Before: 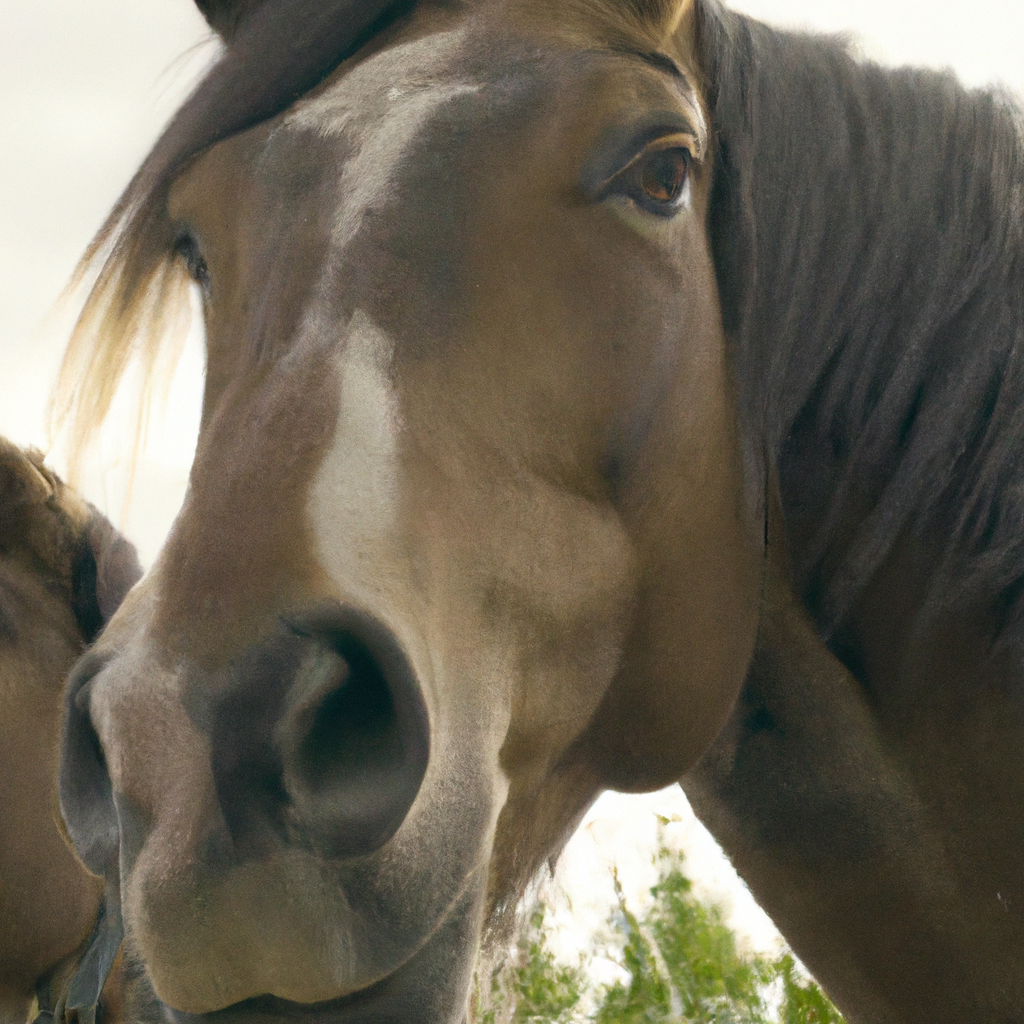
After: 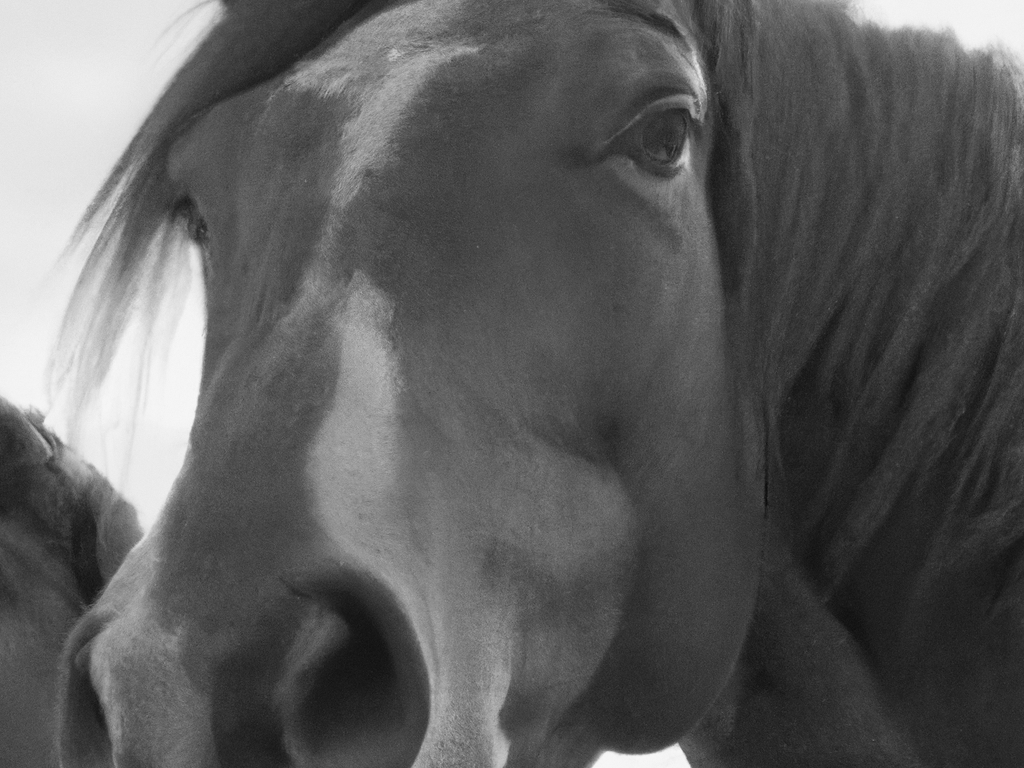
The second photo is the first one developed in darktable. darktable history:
crop: top 3.857%, bottom 21.132%
color calibration: output gray [0.21, 0.42, 0.37, 0], gray › normalize channels true, illuminant same as pipeline (D50), adaptation XYZ, x 0.346, y 0.359, gamut compression 0
